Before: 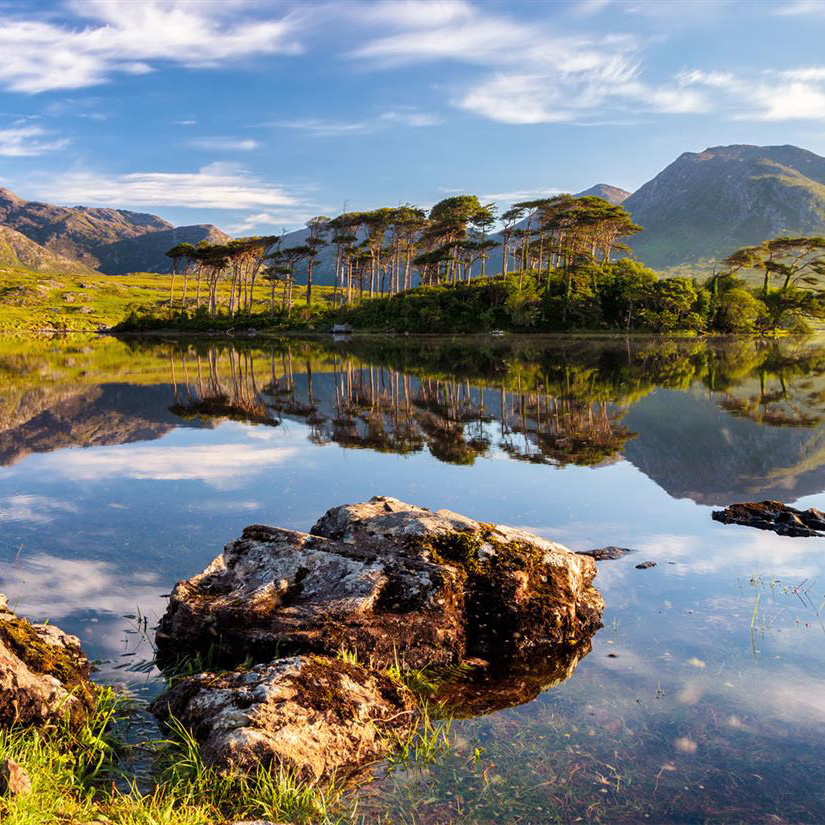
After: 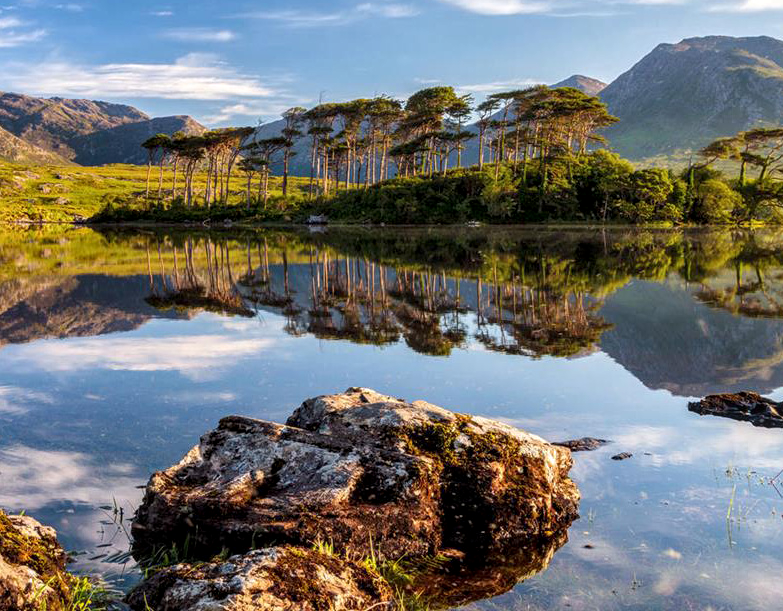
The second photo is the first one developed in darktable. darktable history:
crop and rotate: left 2.991%, top 13.302%, right 1.981%, bottom 12.636%
local contrast: on, module defaults
tone equalizer: on, module defaults
